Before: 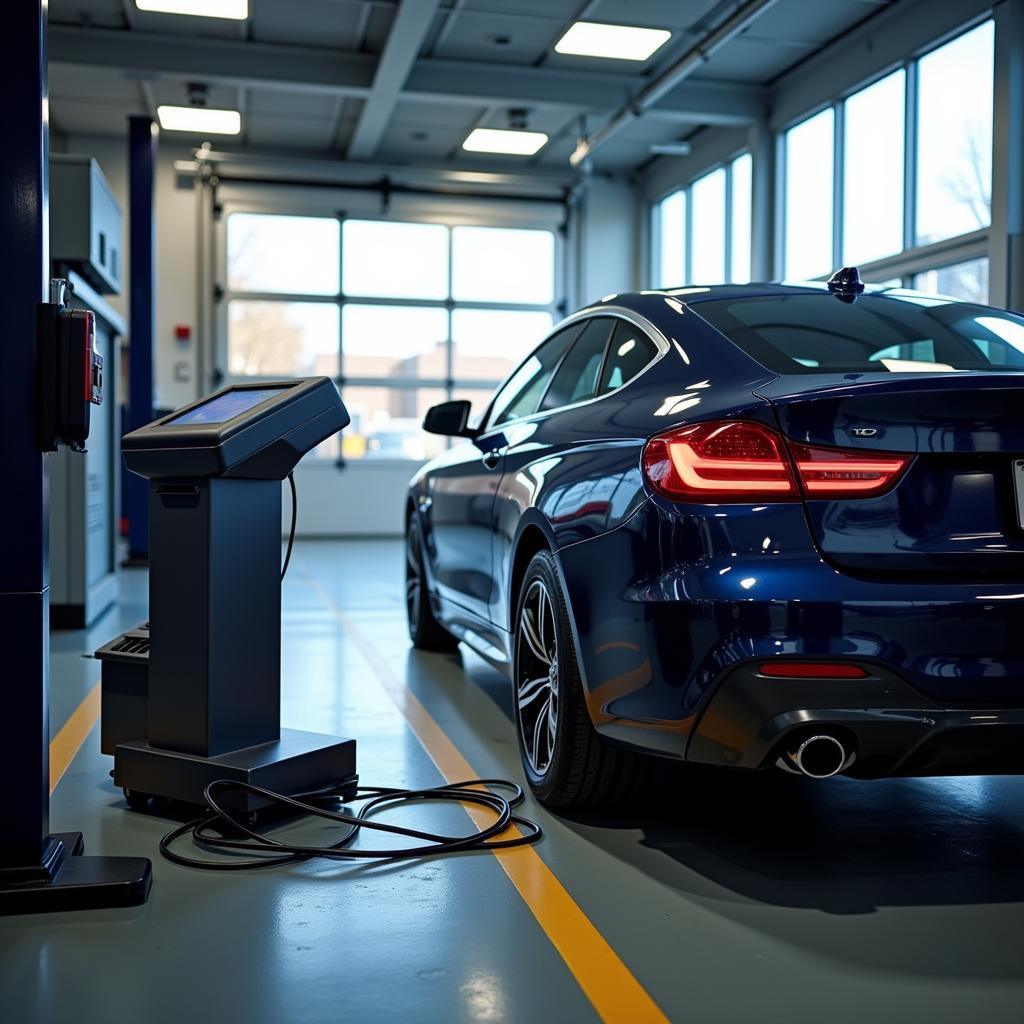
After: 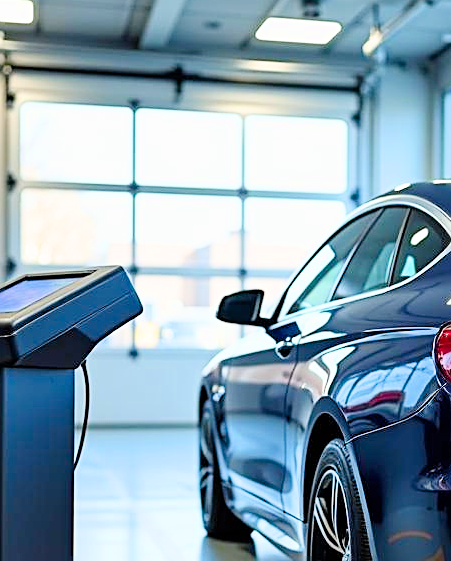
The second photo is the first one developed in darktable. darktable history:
color balance rgb: perceptual saturation grading › global saturation 20%, perceptual saturation grading › highlights -25%, perceptual saturation grading › shadows 25%
sharpen: amount 0.55
white balance: emerald 1
crop: left 20.248%, top 10.86%, right 35.675%, bottom 34.321%
exposure: black level correction 0, exposure 1.675 EV, compensate exposure bias true, compensate highlight preservation false
filmic rgb: black relative exposure -7.65 EV, white relative exposure 4.56 EV, hardness 3.61, color science v6 (2022)
